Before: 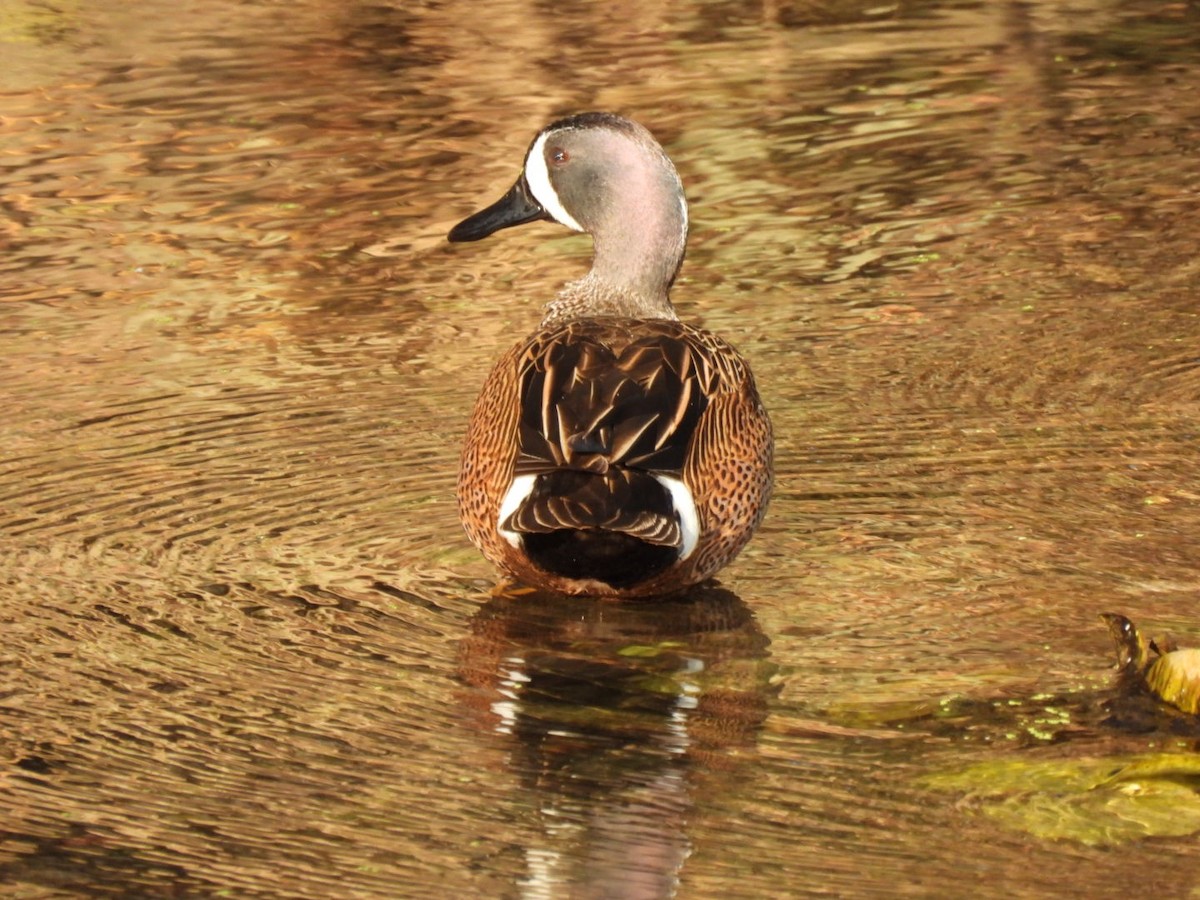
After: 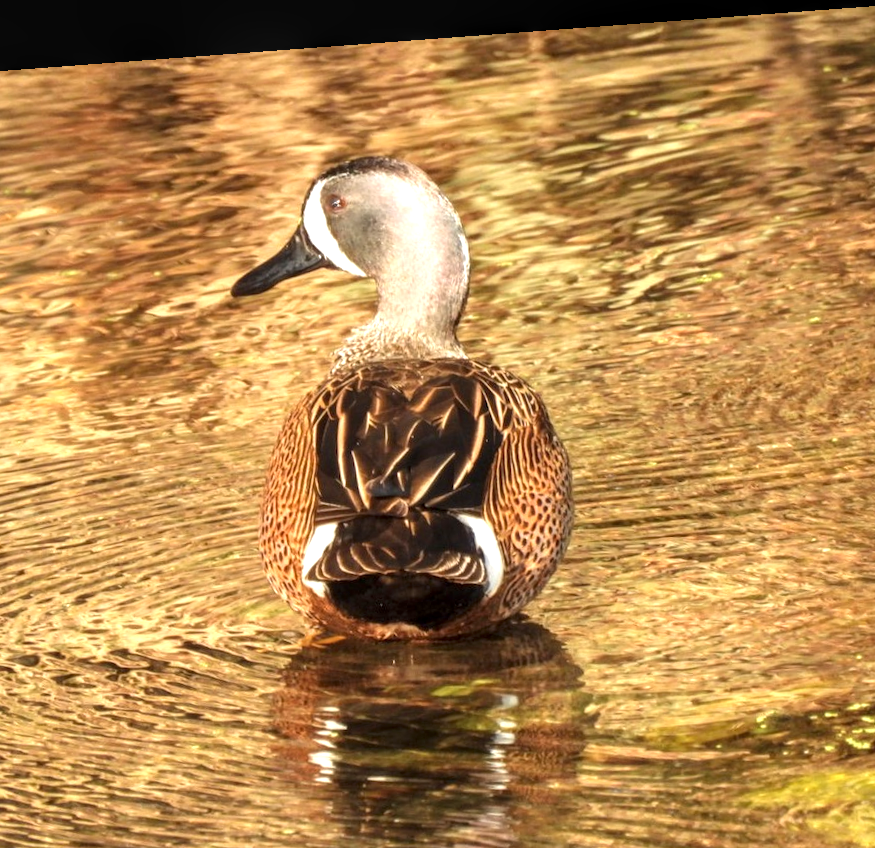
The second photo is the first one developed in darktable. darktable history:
local contrast: detail 130%
exposure: black level correction 0, exposure 0.7 EV, compensate exposure bias true, compensate highlight preservation false
rotate and perspective: rotation -4.25°, automatic cropping off
crop: left 18.479%, right 12.2%, bottom 13.971%
white balance: emerald 1
tone equalizer: on, module defaults
color balance: mode lift, gamma, gain (sRGB)
